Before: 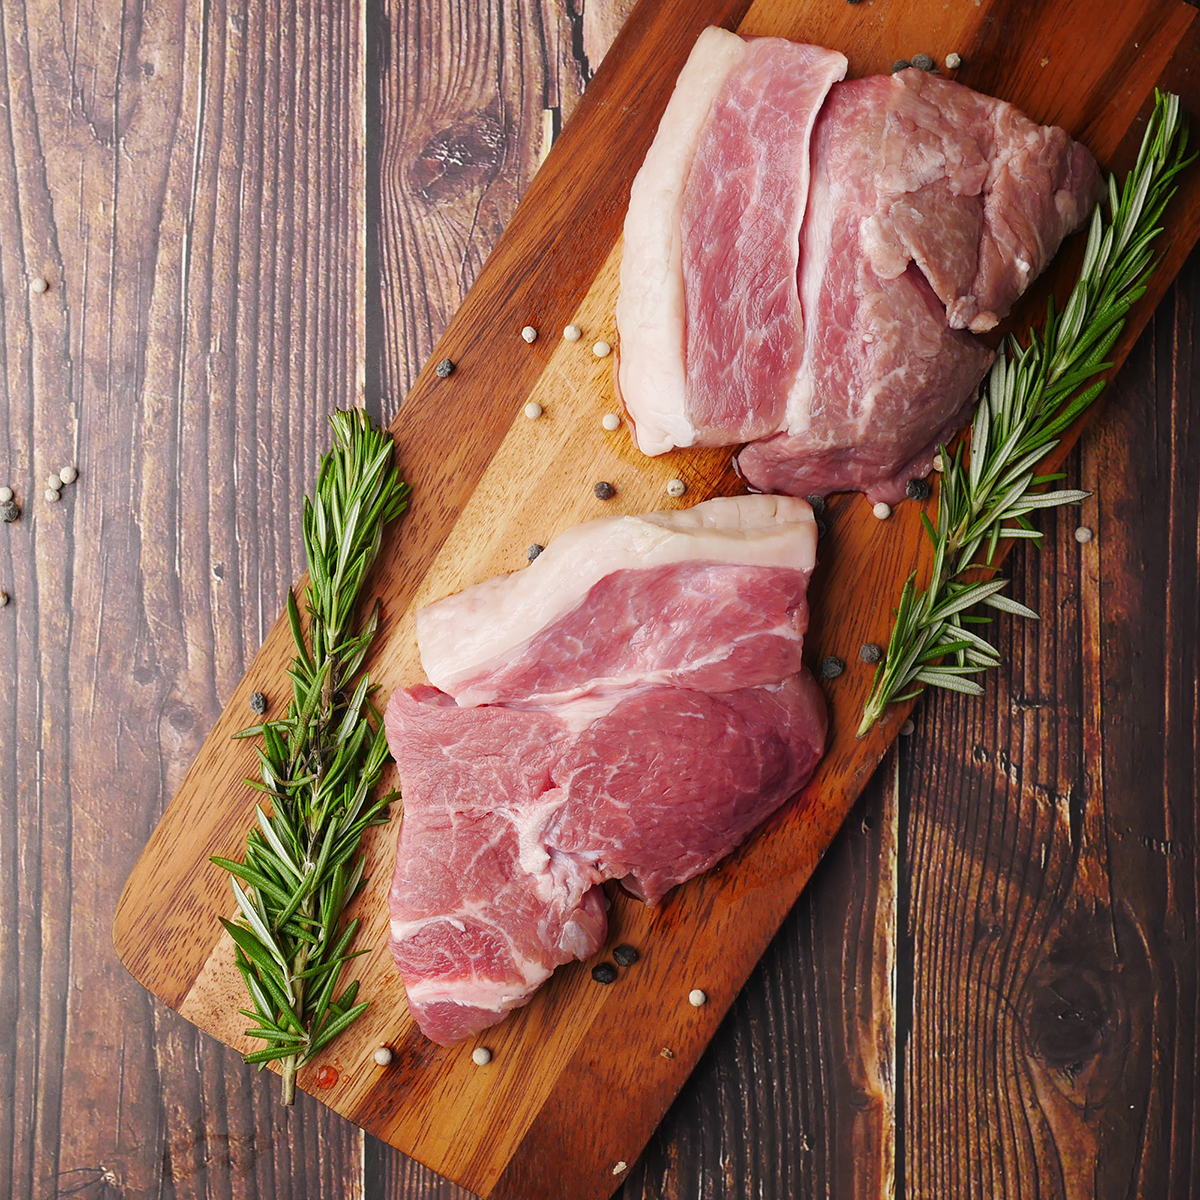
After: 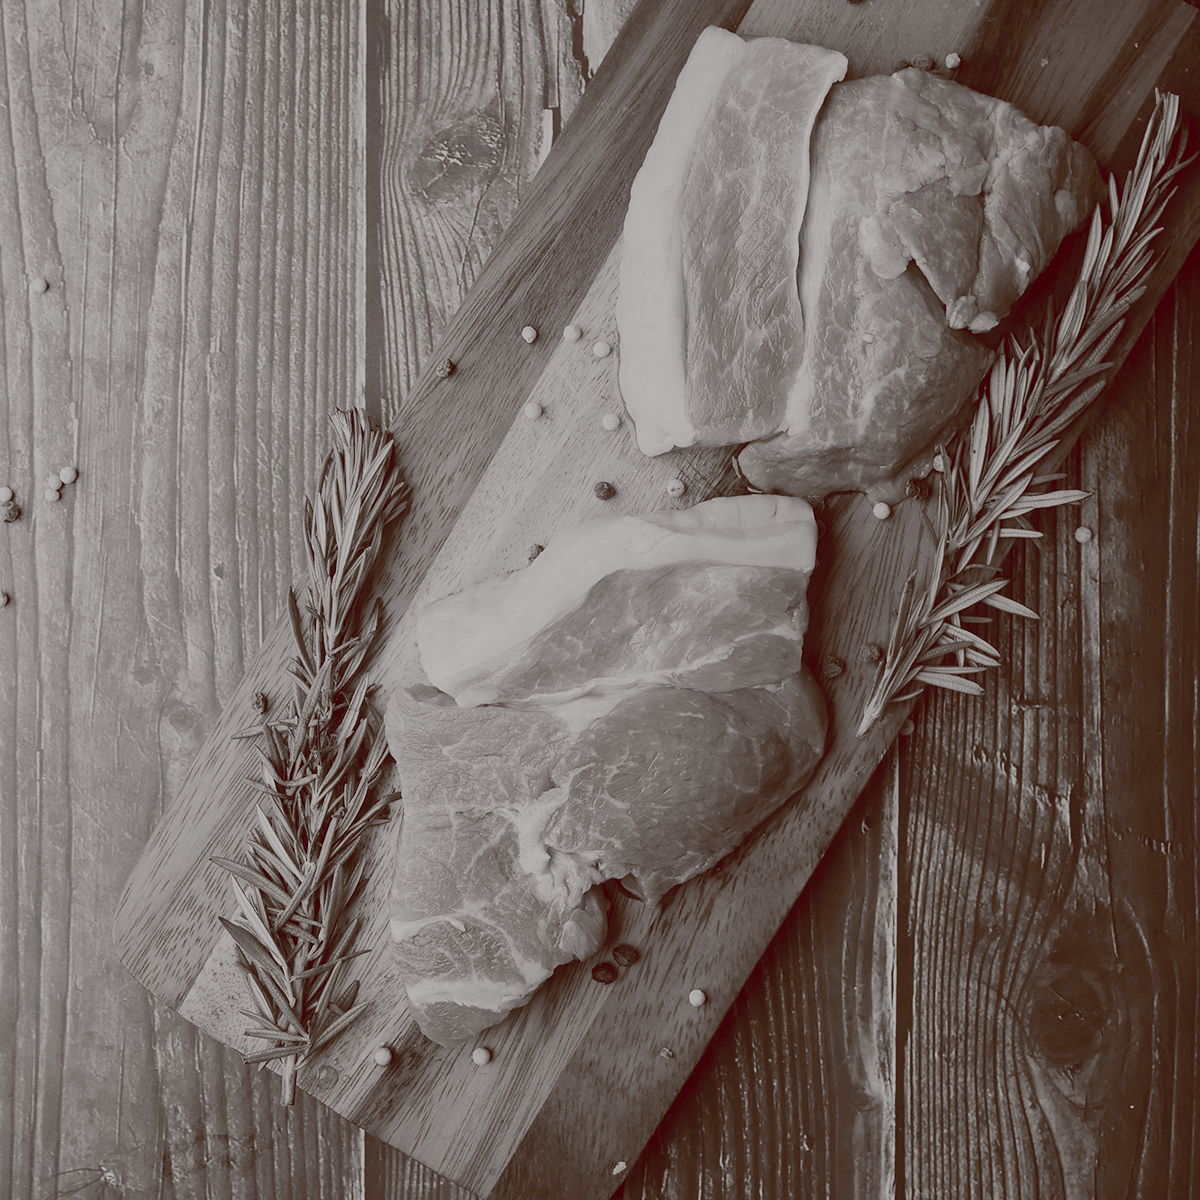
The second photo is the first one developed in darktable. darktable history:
color balance rgb: shadows lift › luminance 1%, shadows lift › chroma 0.2%, shadows lift › hue 20°, power › luminance 1%, power › chroma 0.4%, power › hue 34°, highlights gain › luminance 0.8%, highlights gain › chroma 0.4%, highlights gain › hue 44°, global offset › chroma 0.4%, global offset › hue 34°, white fulcrum 0.08 EV, linear chroma grading › shadows -7%, linear chroma grading › highlights -7%, linear chroma grading › global chroma -10%, linear chroma grading › mid-tones -8%, perceptual saturation grading › global saturation -28%, perceptual saturation grading › highlights -20%, perceptual saturation grading › mid-tones -24%, perceptual saturation grading › shadows -24%, perceptual brilliance grading › global brilliance -1%, perceptual brilliance grading › highlights -1%, perceptual brilliance grading › mid-tones -1%, perceptual brilliance grading › shadows -1%, global vibrance -17%, contrast -6%
color equalizer: saturation › red 0.22, saturation › orange 0.24, saturation › yellow 0.26, saturation › green 0.22, saturation › cyan 0.18, saturation › blue 0.18, saturation › lavender 0.22, saturation › magenta 0.22, brightness › green 0.98, brightness › cyan 0.98, brightness › blue 0.98
sigmoid: contrast 1.05, skew -0.15
tone equalizer: -7 EV 0.18 EV, -6 EV 0.12 EV, -5 EV 0.08 EV, -4 EV 0.04 EV, -2 EV -0.02 EV, -1 EV -0.04 EV, +0 EV -0.06 EV, luminance estimator HSV value / RGB max
